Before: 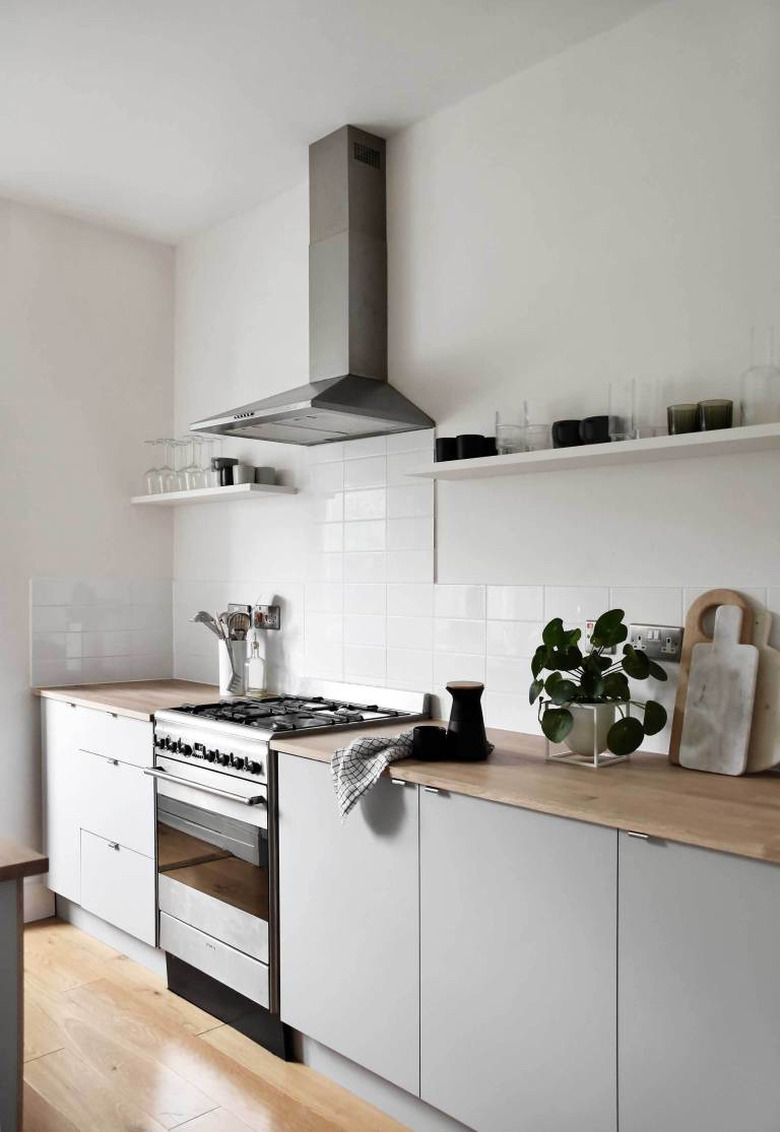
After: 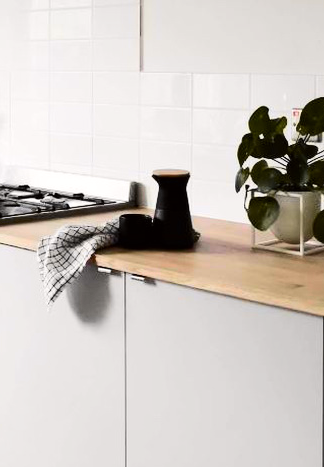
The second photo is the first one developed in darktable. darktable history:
crop: left 37.695%, top 45.287%, right 20.668%, bottom 13.381%
tone equalizer: -8 EV -0.441 EV, -7 EV -0.372 EV, -6 EV -0.302 EV, -5 EV -0.207 EV, -3 EV 0.22 EV, -2 EV 0.337 EV, -1 EV 0.397 EV, +0 EV 0.395 EV, edges refinement/feathering 500, mask exposure compensation -1.57 EV, preserve details no
tone curve: curves: ch0 [(0, 0) (0.239, 0.248) (0.508, 0.606) (0.826, 0.855) (1, 0.945)]; ch1 [(0, 0) (0.401, 0.42) (0.442, 0.47) (0.492, 0.498) (0.511, 0.516) (0.555, 0.586) (0.681, 0.739) (1, 1)]; ch2 [(0, 0) (0.411, 0.433) (0.5, 0.504) (0.545, 0.574) (1, 1)], color space Lab, independent channels, preserve colors none
